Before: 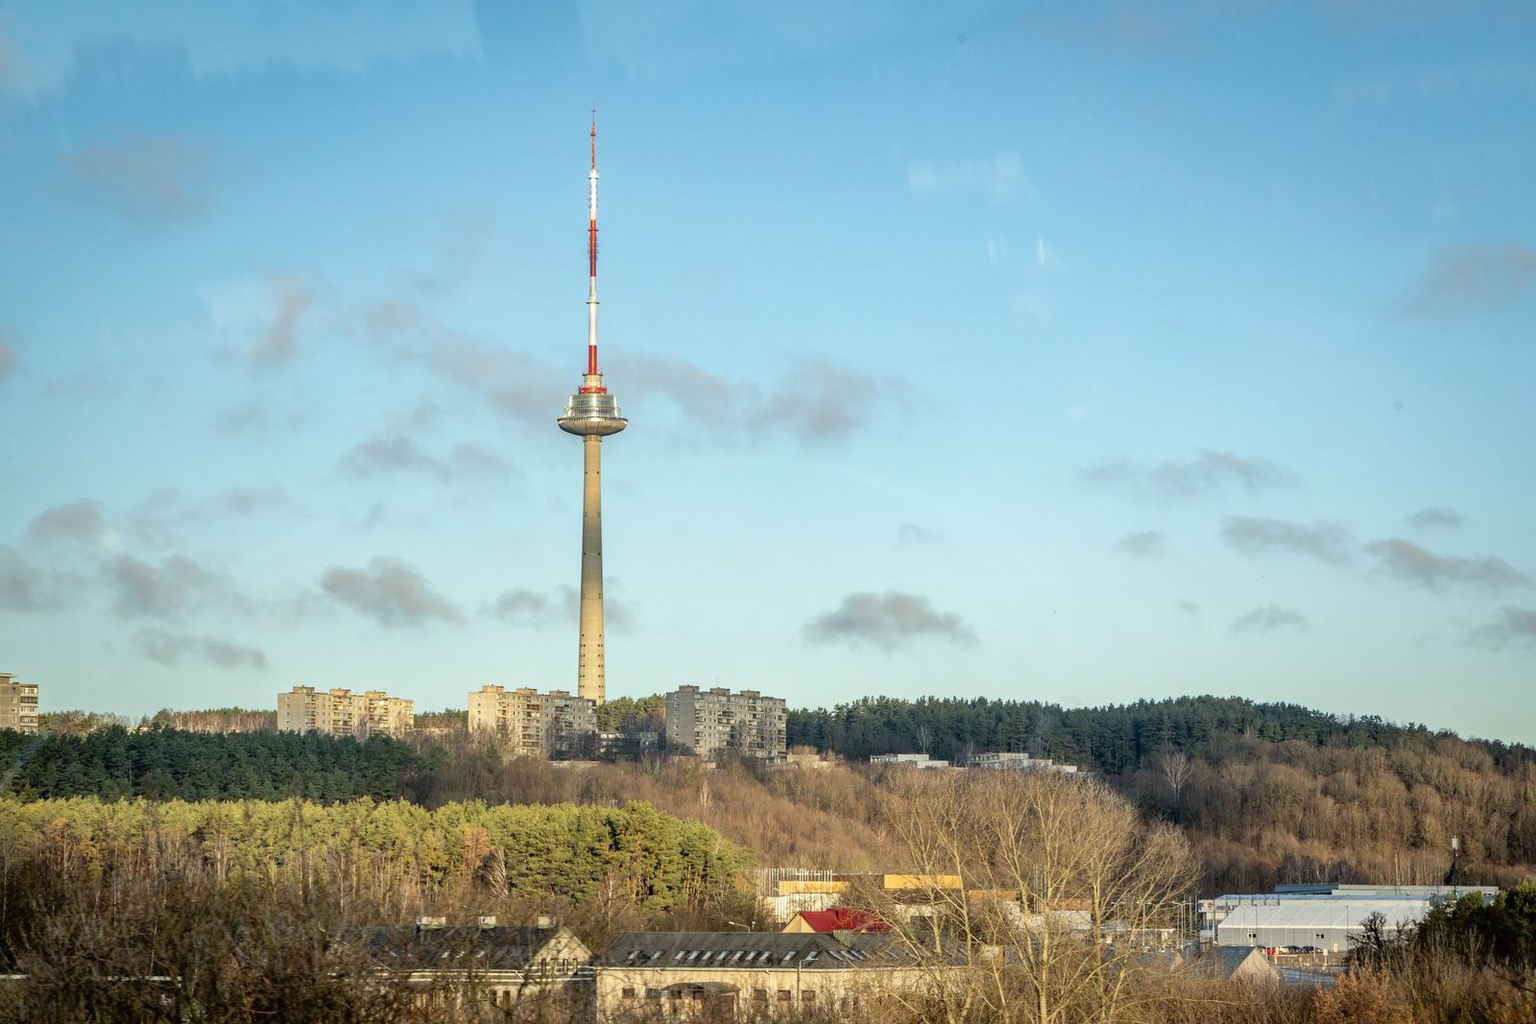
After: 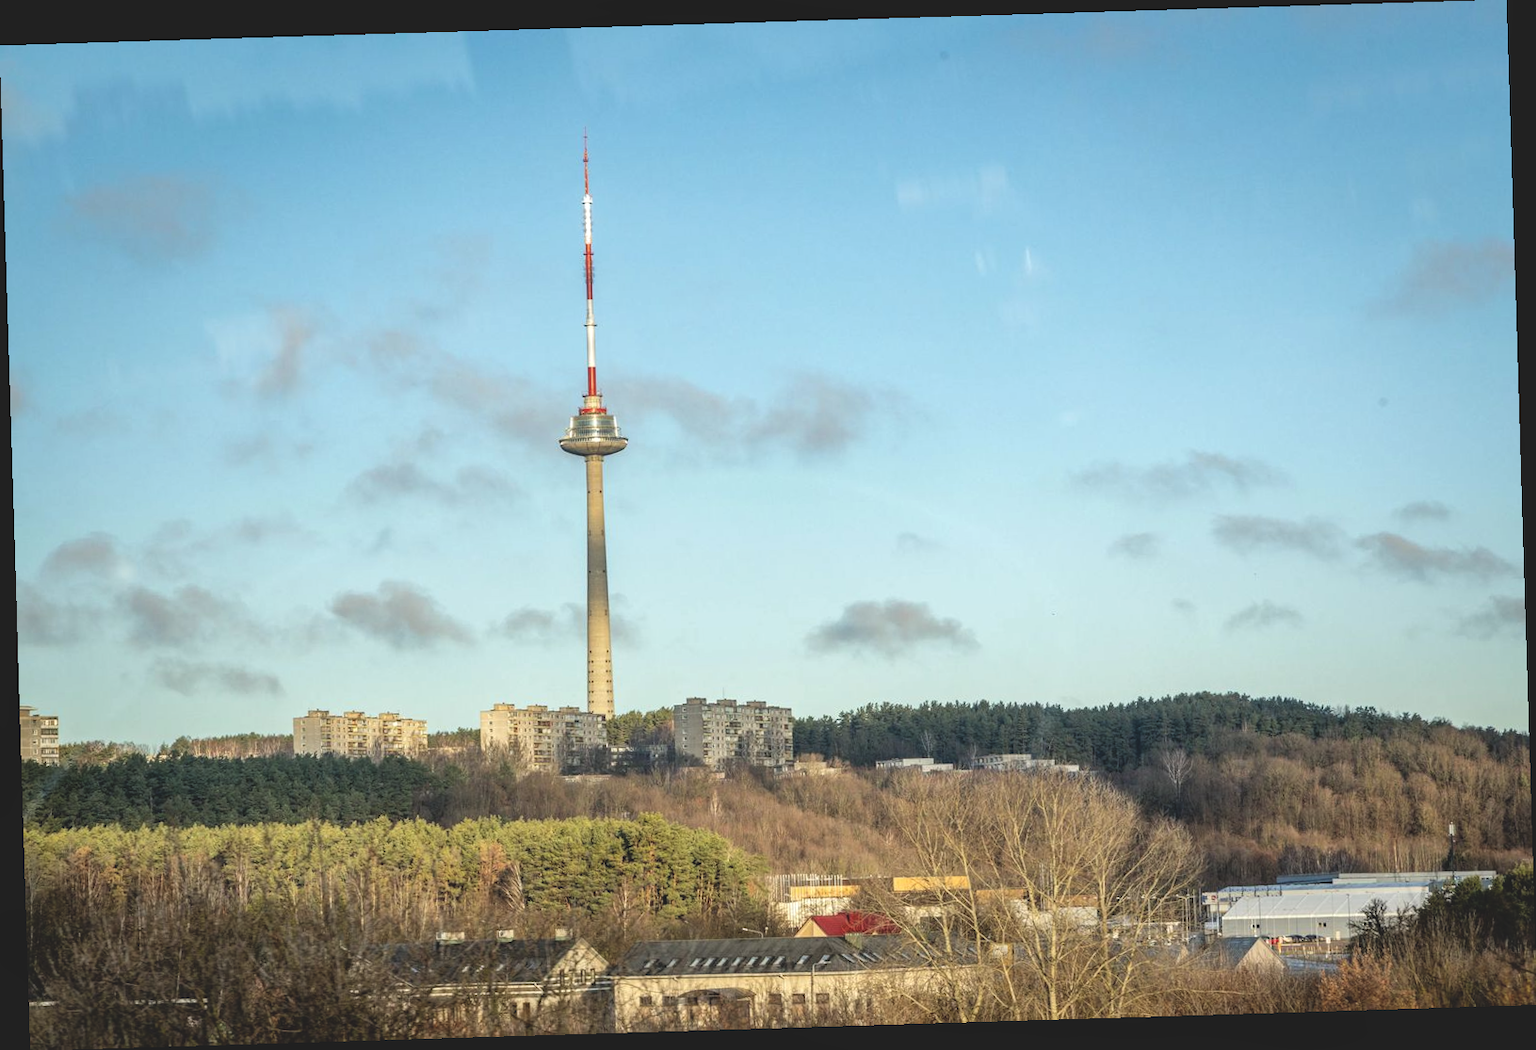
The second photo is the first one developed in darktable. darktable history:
local contrast: highlights 100%, shadows 100%, detail 120%, midtone range 0.2
rotate and perspective: rotation -1.75°, automatic cropping off
exposure: black level correction -0.015, compensate highlight preservation false
